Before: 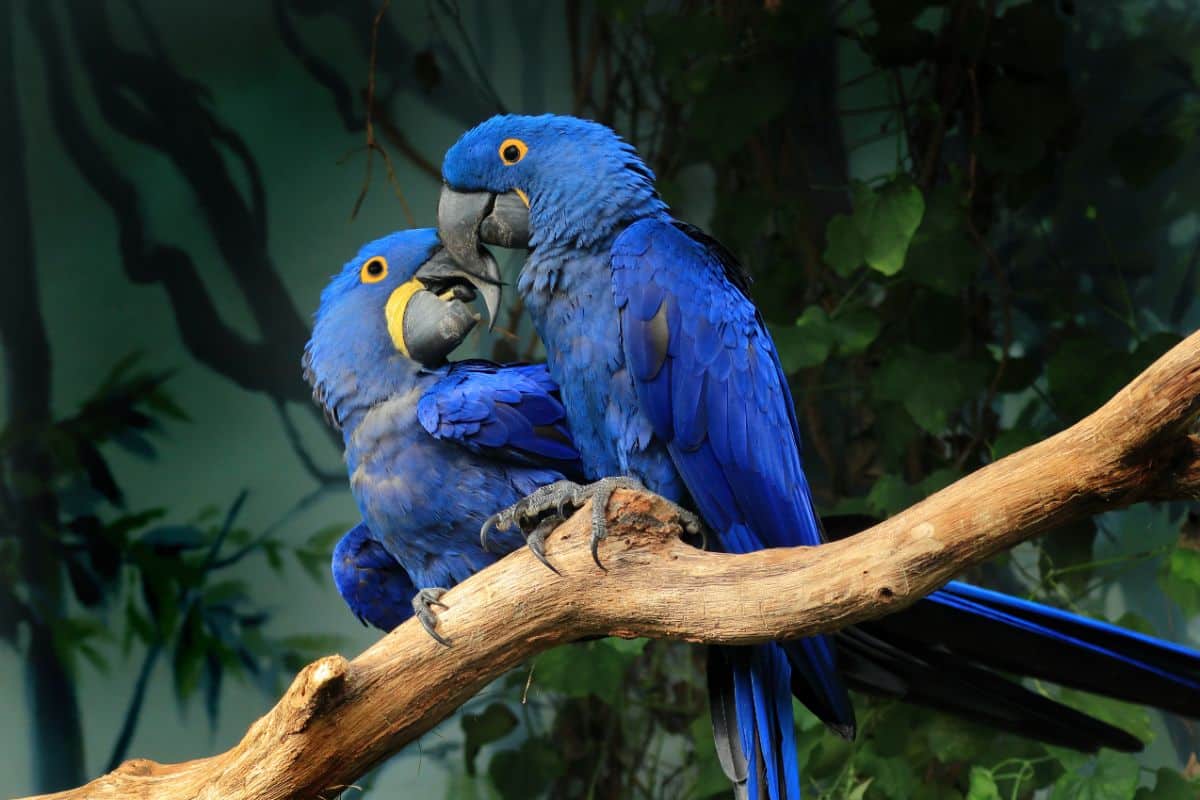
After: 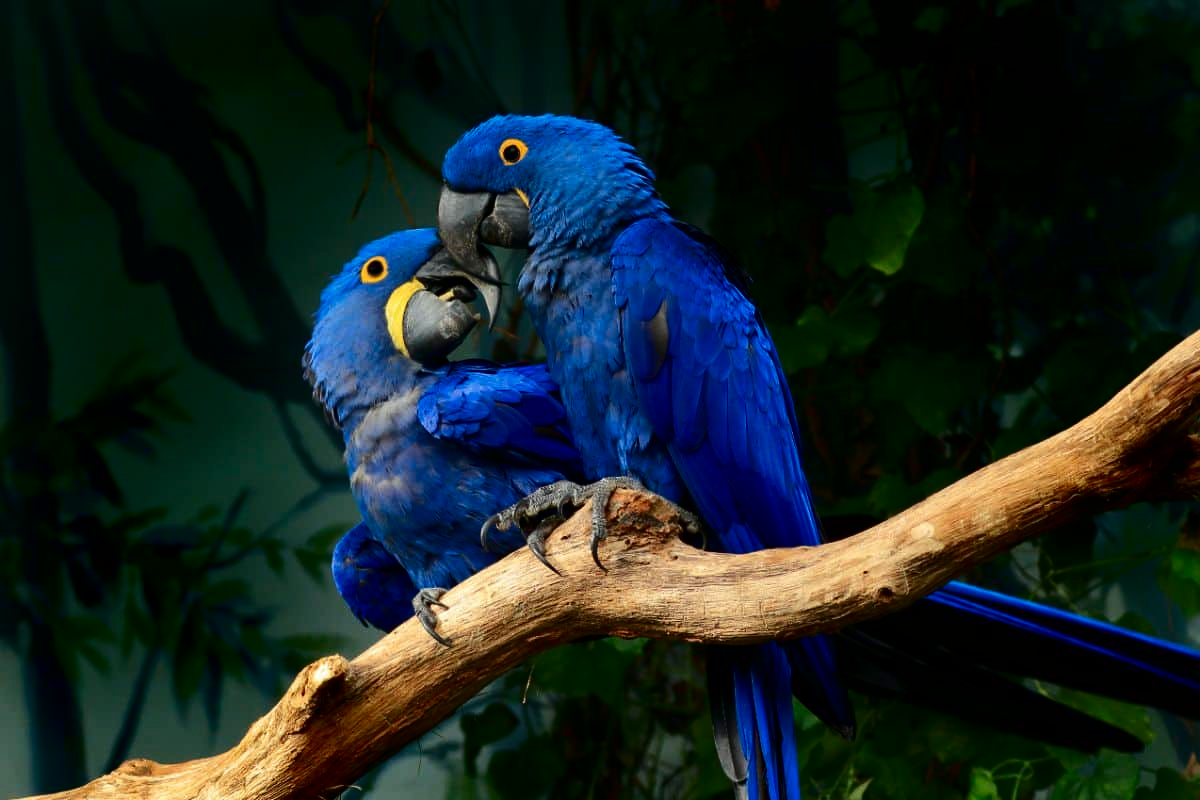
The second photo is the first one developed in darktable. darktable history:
contrast brightness saturation: contrast 0.189, brightness -0.236, saturation 0.106
